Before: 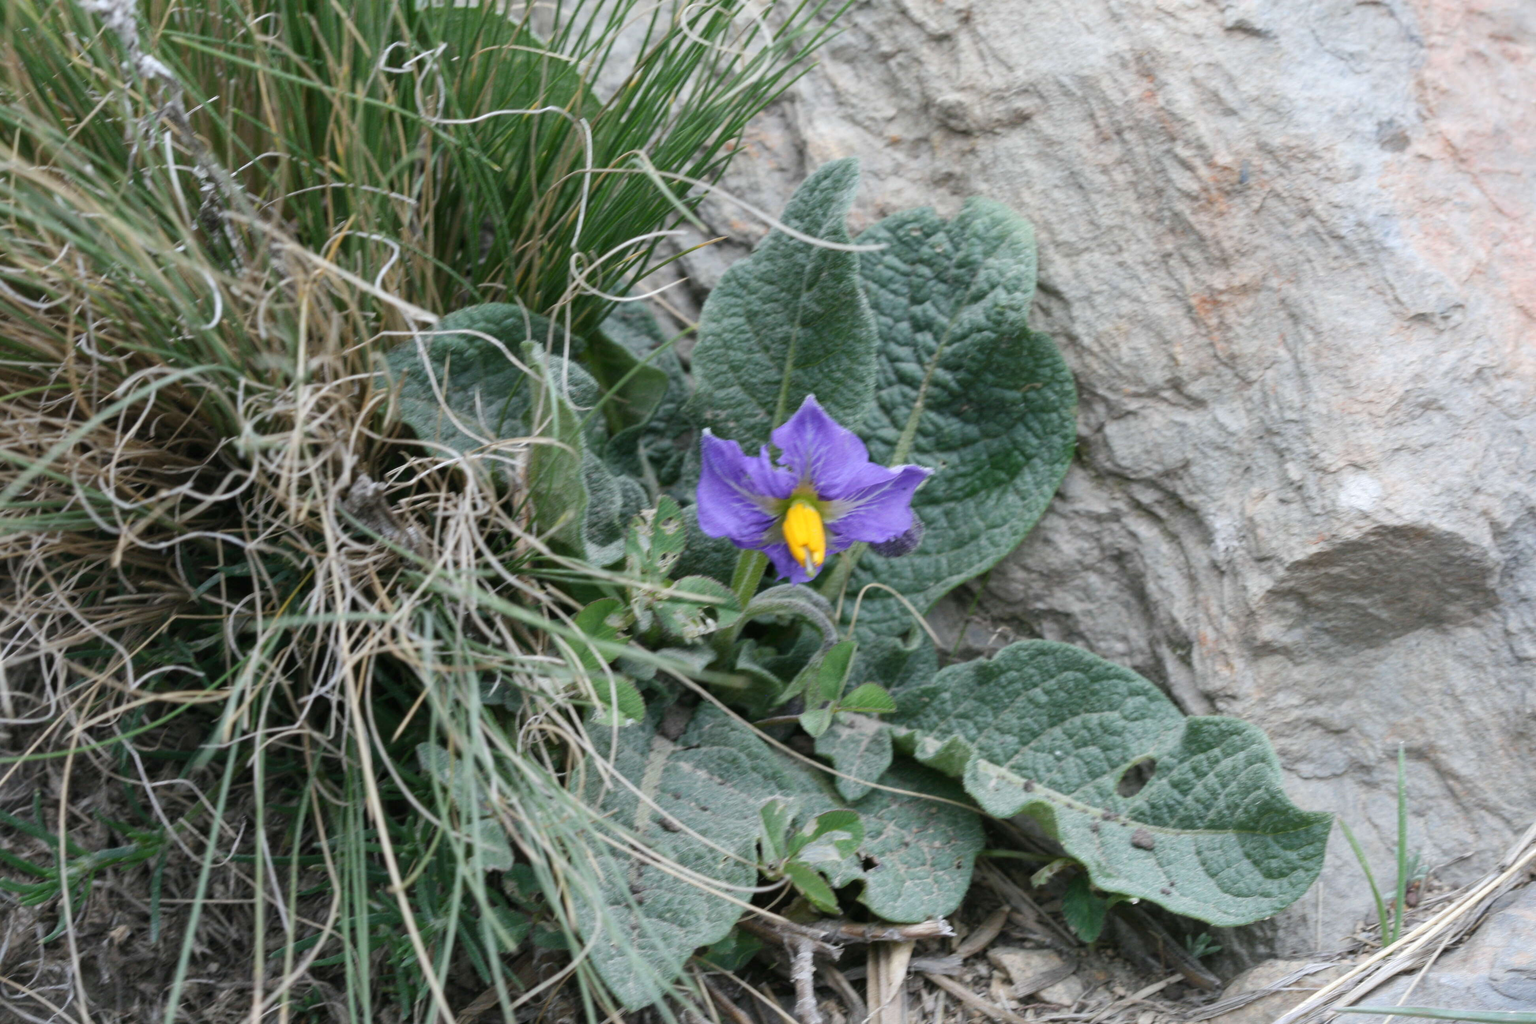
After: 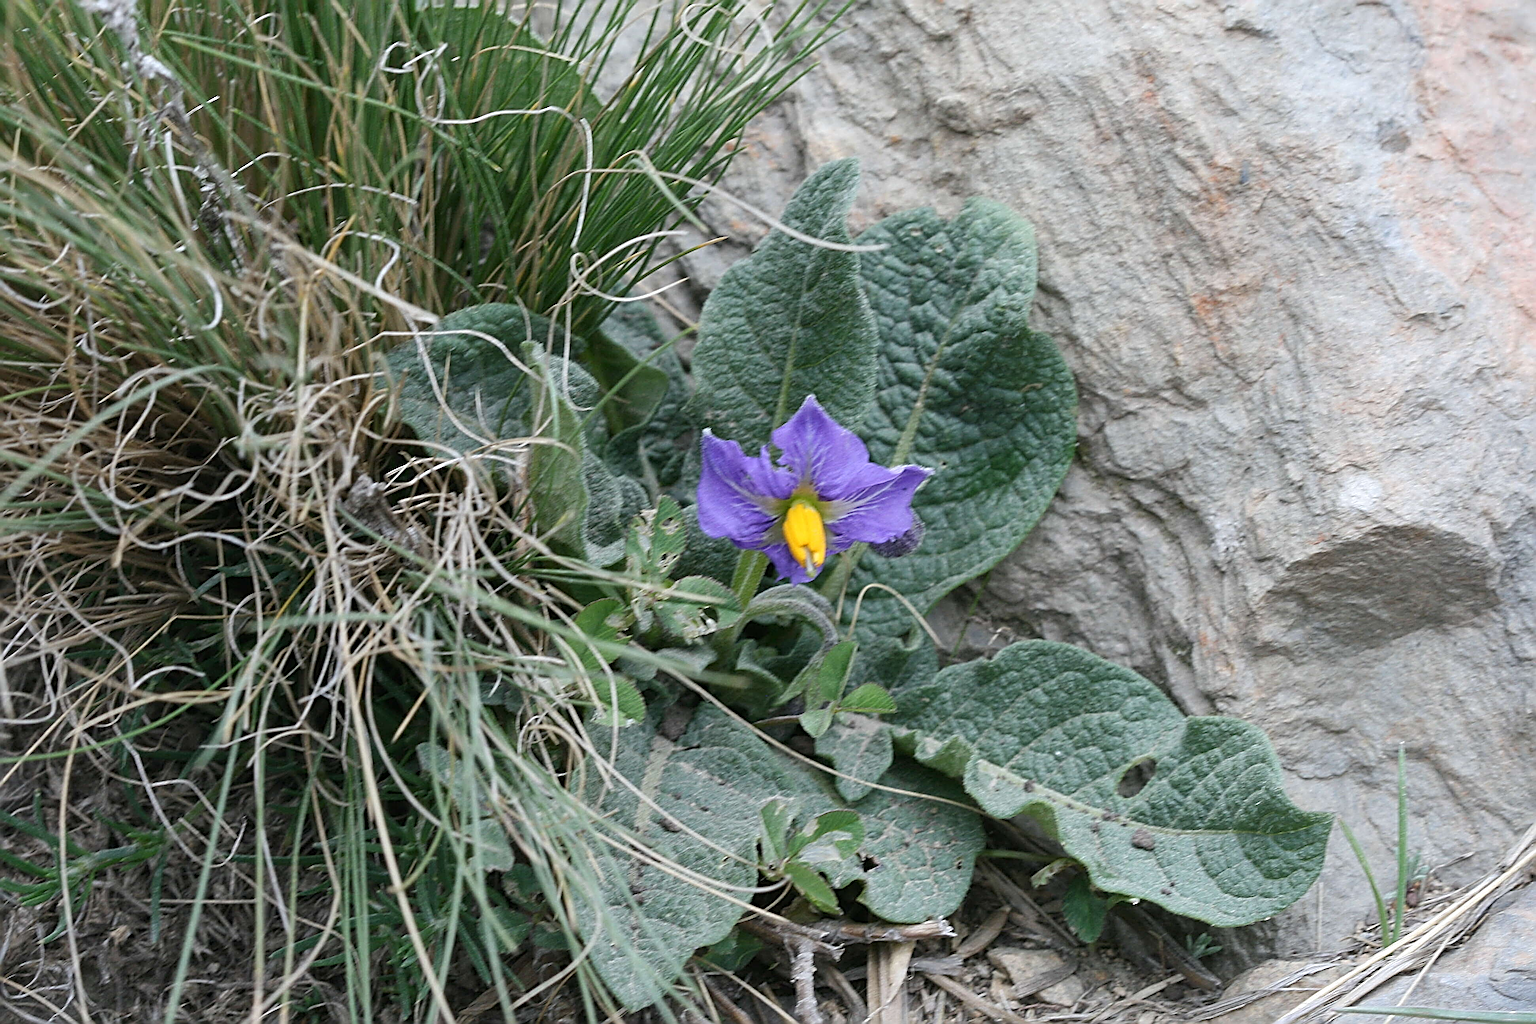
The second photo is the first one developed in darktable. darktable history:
sharpen: radius 3.169, amount 1.743
